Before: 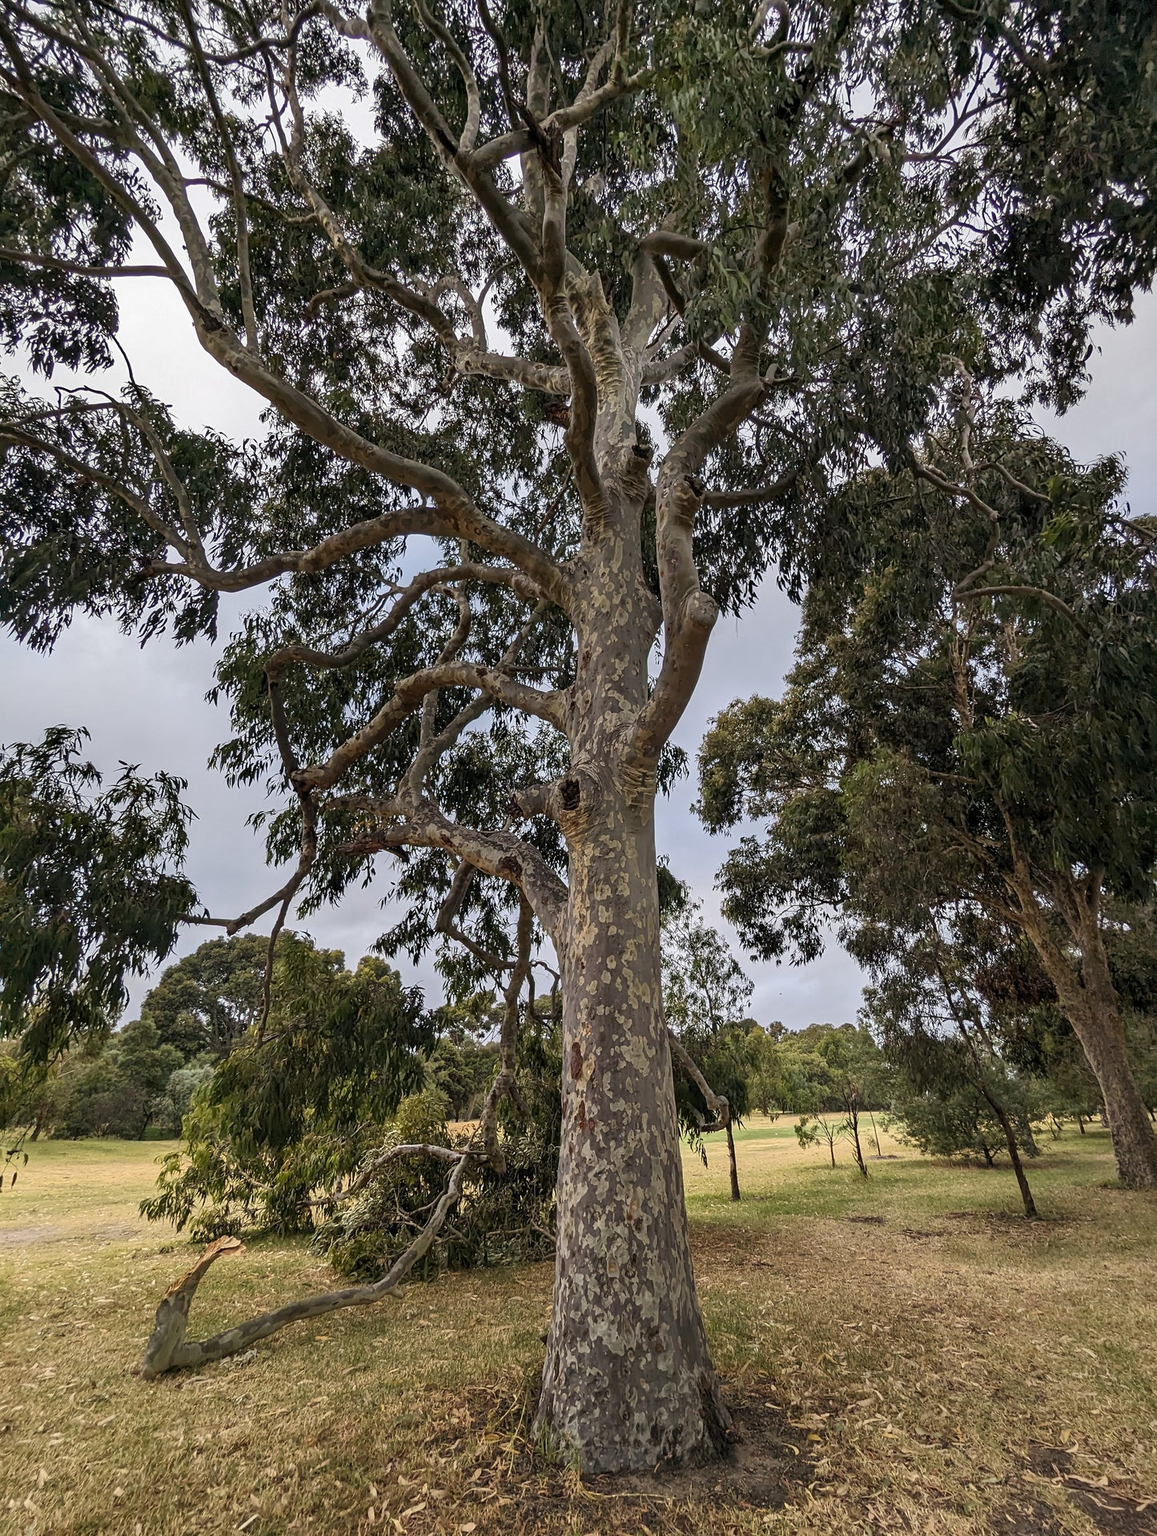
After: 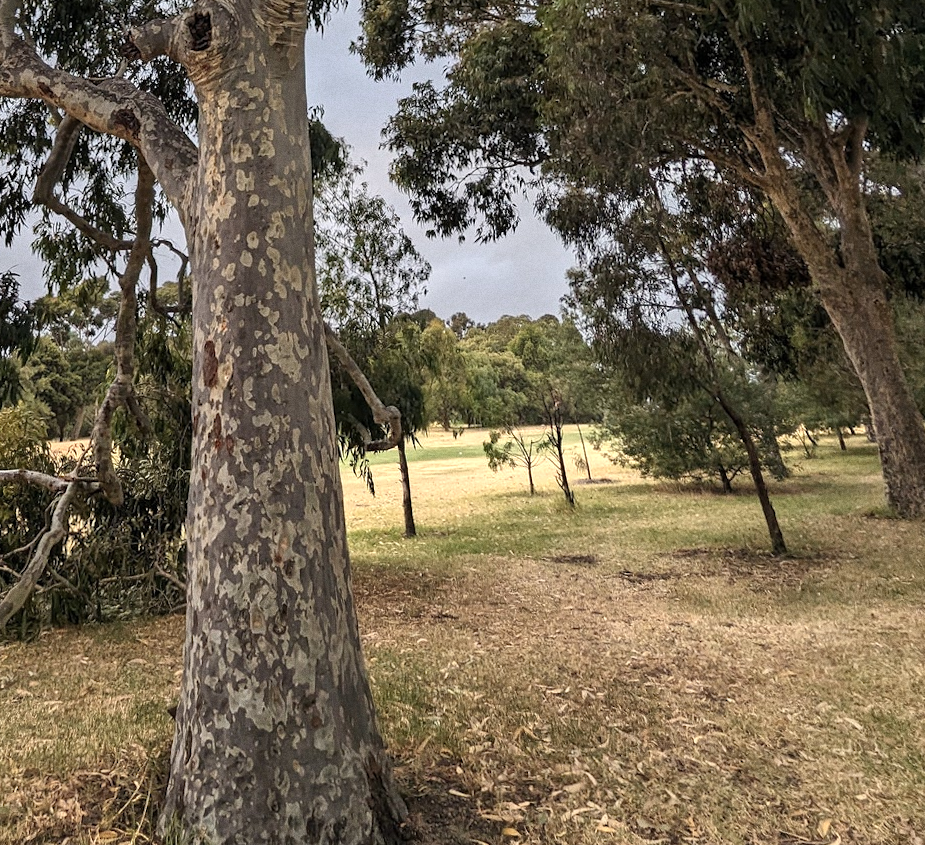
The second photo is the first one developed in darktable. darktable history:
rotate and perspective: rotation -0.45°, automatic cropping original format, crop left 0.008, crop right 0.992, crop top 0.012, crop bottom 0.988
crop and rotate: left 35.509%, top 50.238%, bottom 4.934%
grain: coarseness 3.21 ISO
color zones: curves: ch0 [(0.018, 0.548) (0.224, 0.64) (0.425, 0.447) (0.675, 0.575) (0.732, 0.579)]; ch1 [(0.066, 0.487) (0.25, 0.5) (0.404, 0.43) (0.75, 0.421) (0.956, 0.421)]; ch2 [(0.044, 0.561) (0.215, 0.465) (0.399, 0.544) (0.465, 0.548) (0.614, 0.447) (0.724, 0.43) (0.882, 0.623) (0.956, 0.632)]
